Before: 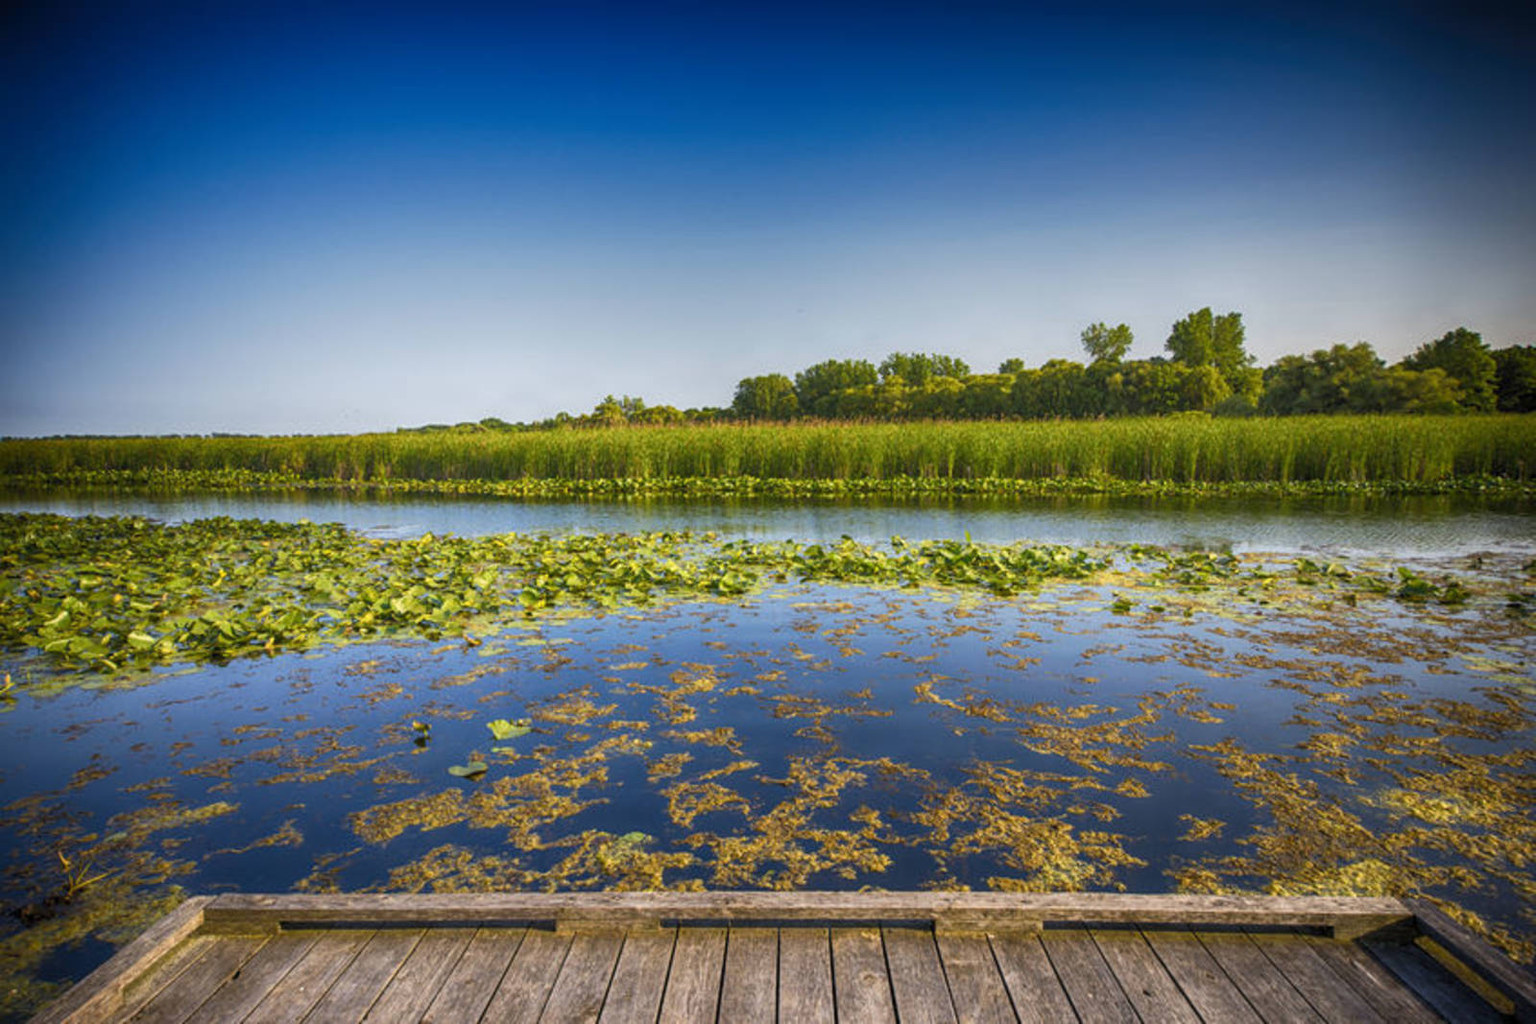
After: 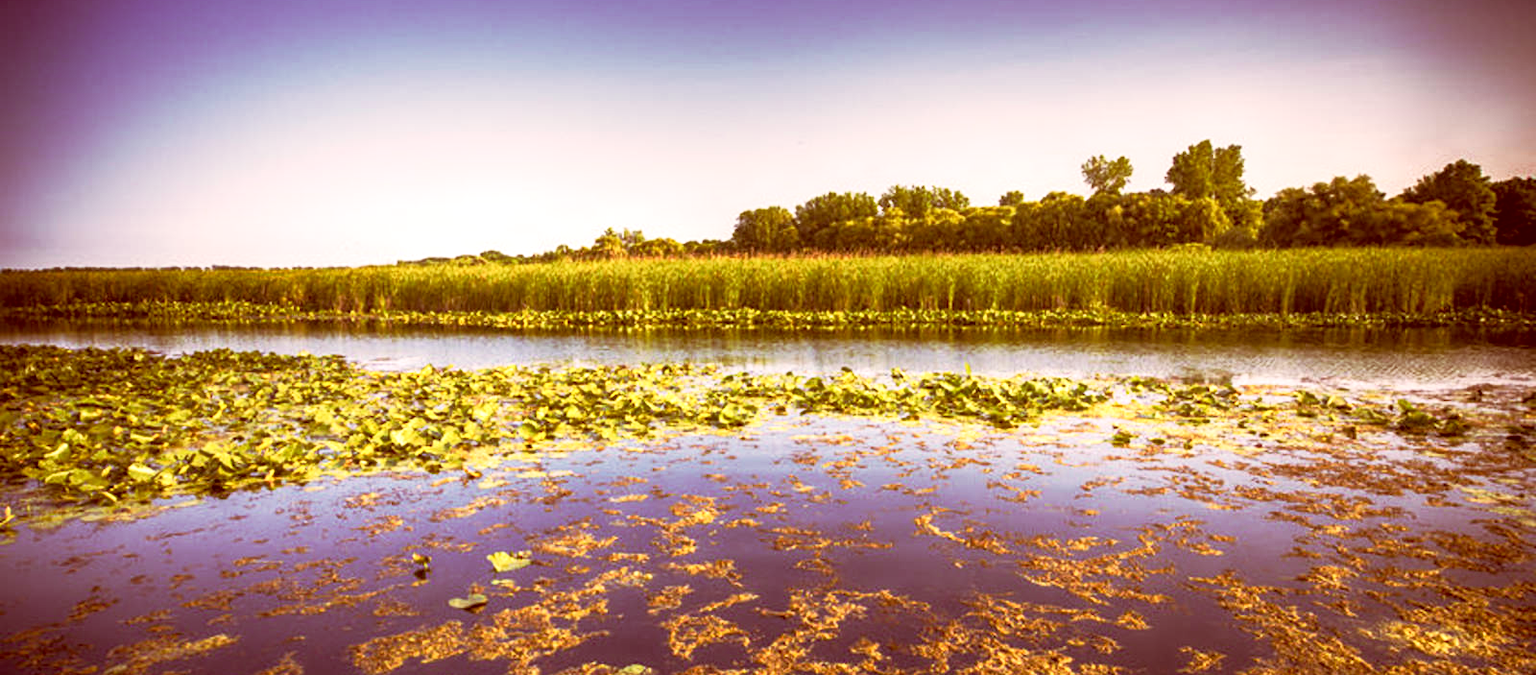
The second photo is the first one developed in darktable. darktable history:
color correction: highlights a* 9.28, highlights b* 8.71, shadows a* 39.8, shadows b* 39.84, saturation 0.821
base curve: curves: ch0 [(0, 0) (0.257, 0.25) (0.482, 0.586) (0.757, 0.871) (1, 1)], preserve colors none
crop: top 16.462%, bottom 16.682%
tone equalizer: -8 EV -0.771 EV, -7 EV -0.681 EV, -6 EV -0.566 EV, -5 EV -0.374 EV, -3 EV 0.375 EV, -2 EV 0.6 EV, -1 EV 0.682 EV, +0 EV 0.734 EV
